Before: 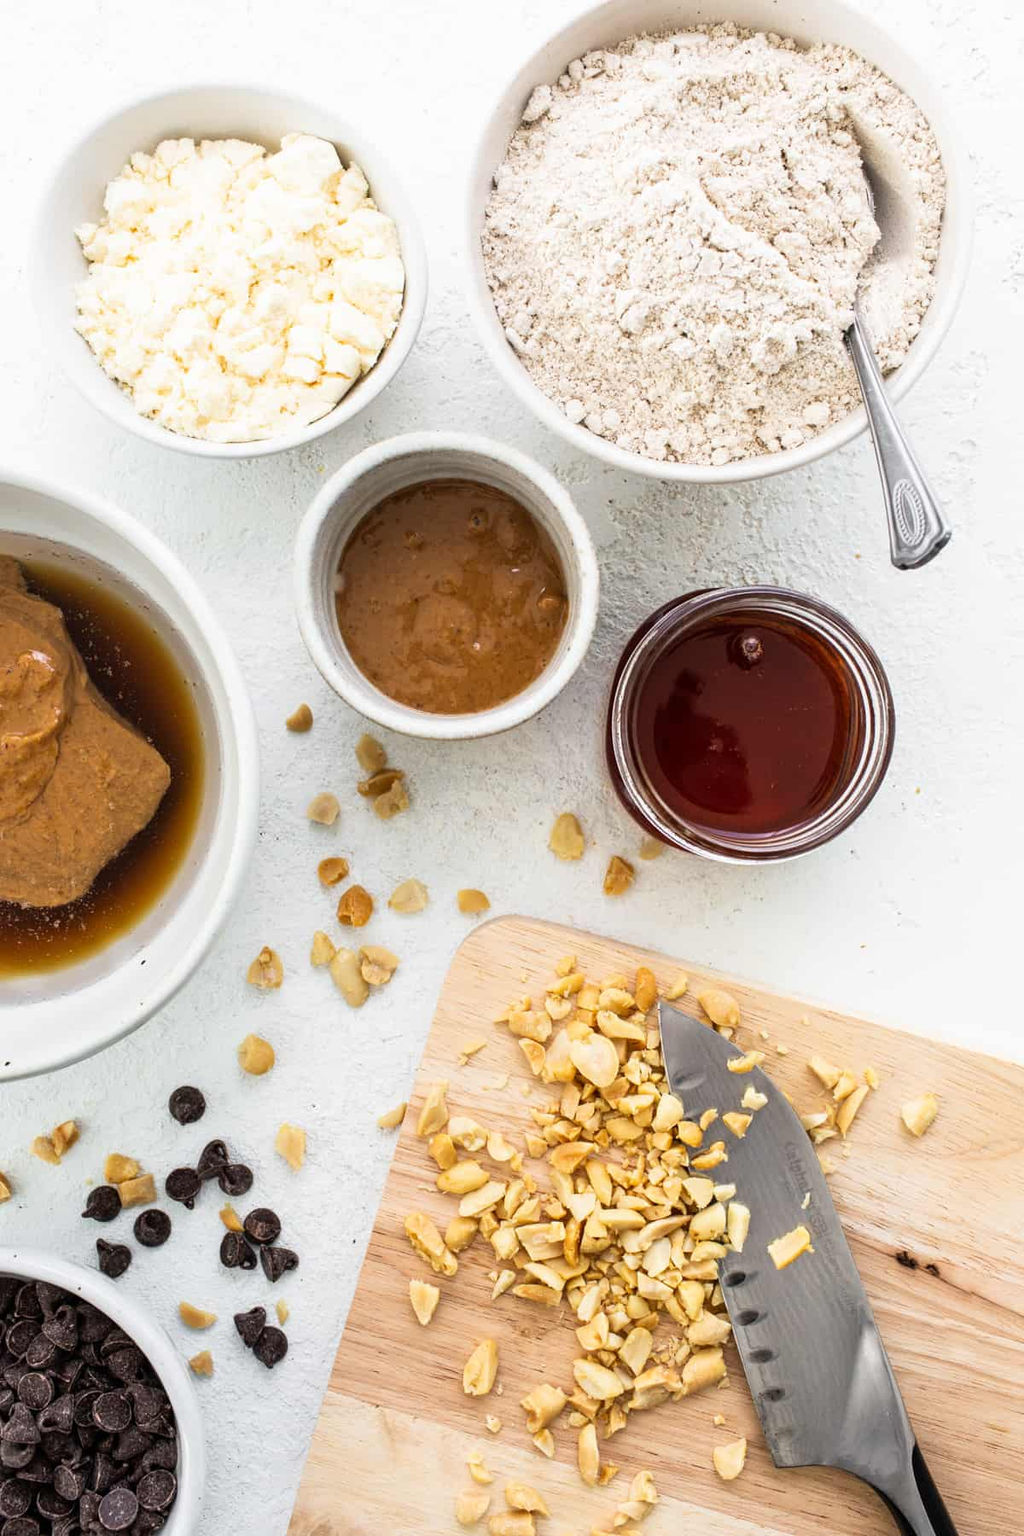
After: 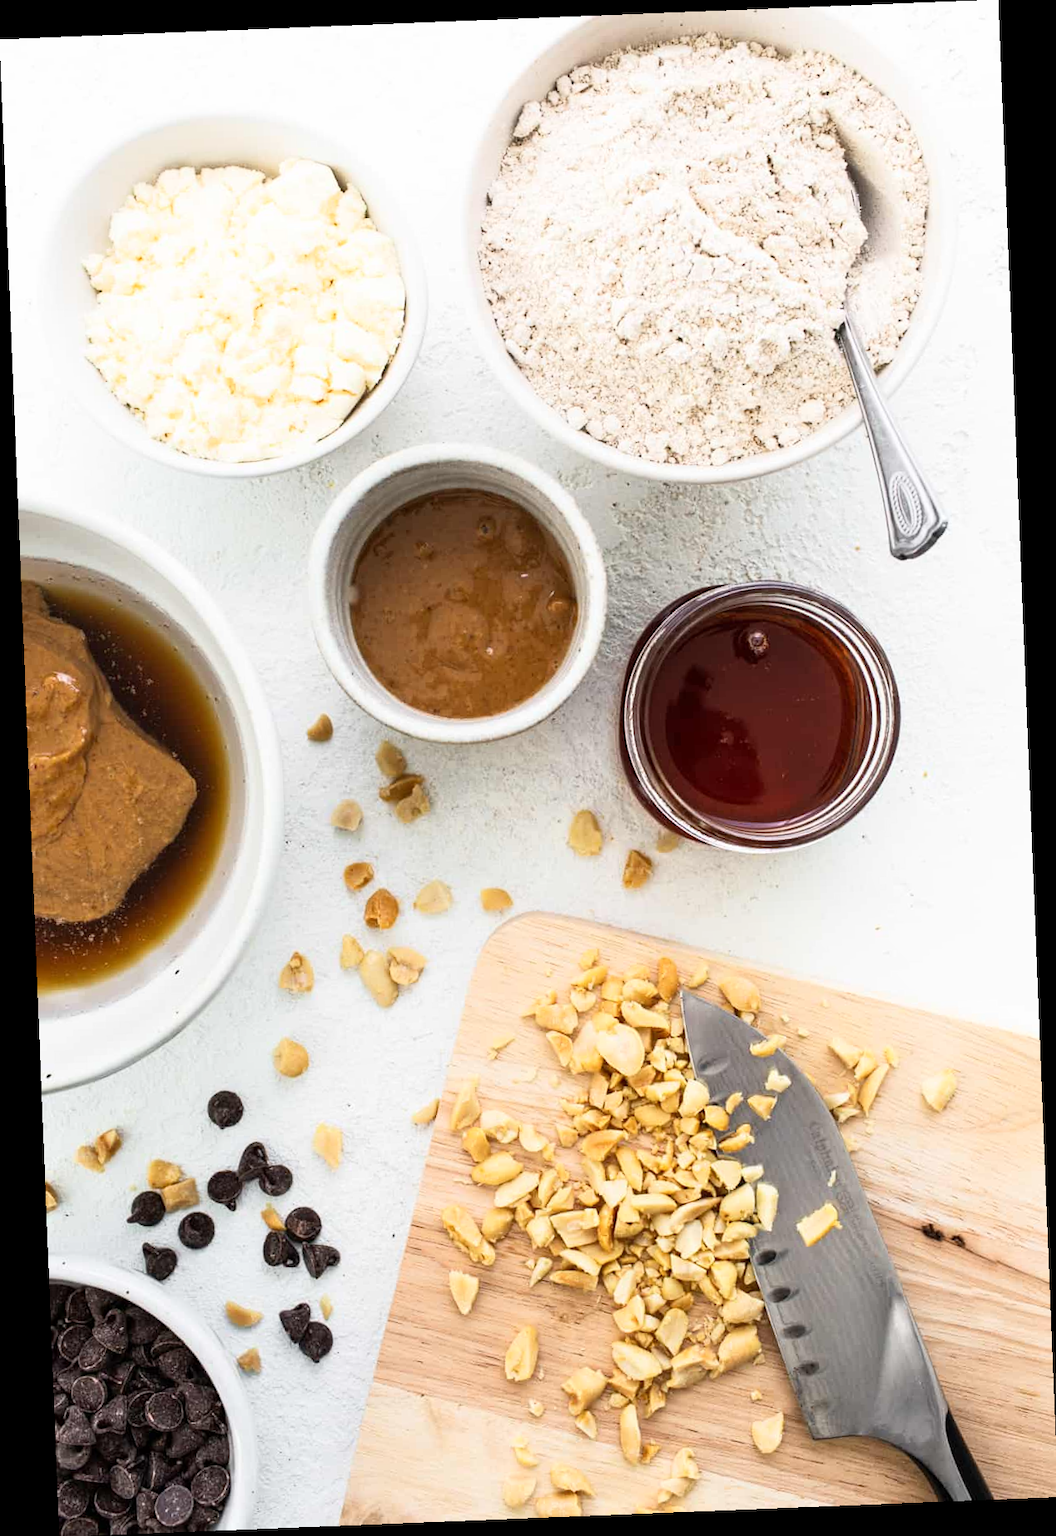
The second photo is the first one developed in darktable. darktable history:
rotate and perspective: rotation -2.29°, automatic cropping off
shadows and highlights: shadows 0, highlights 40
